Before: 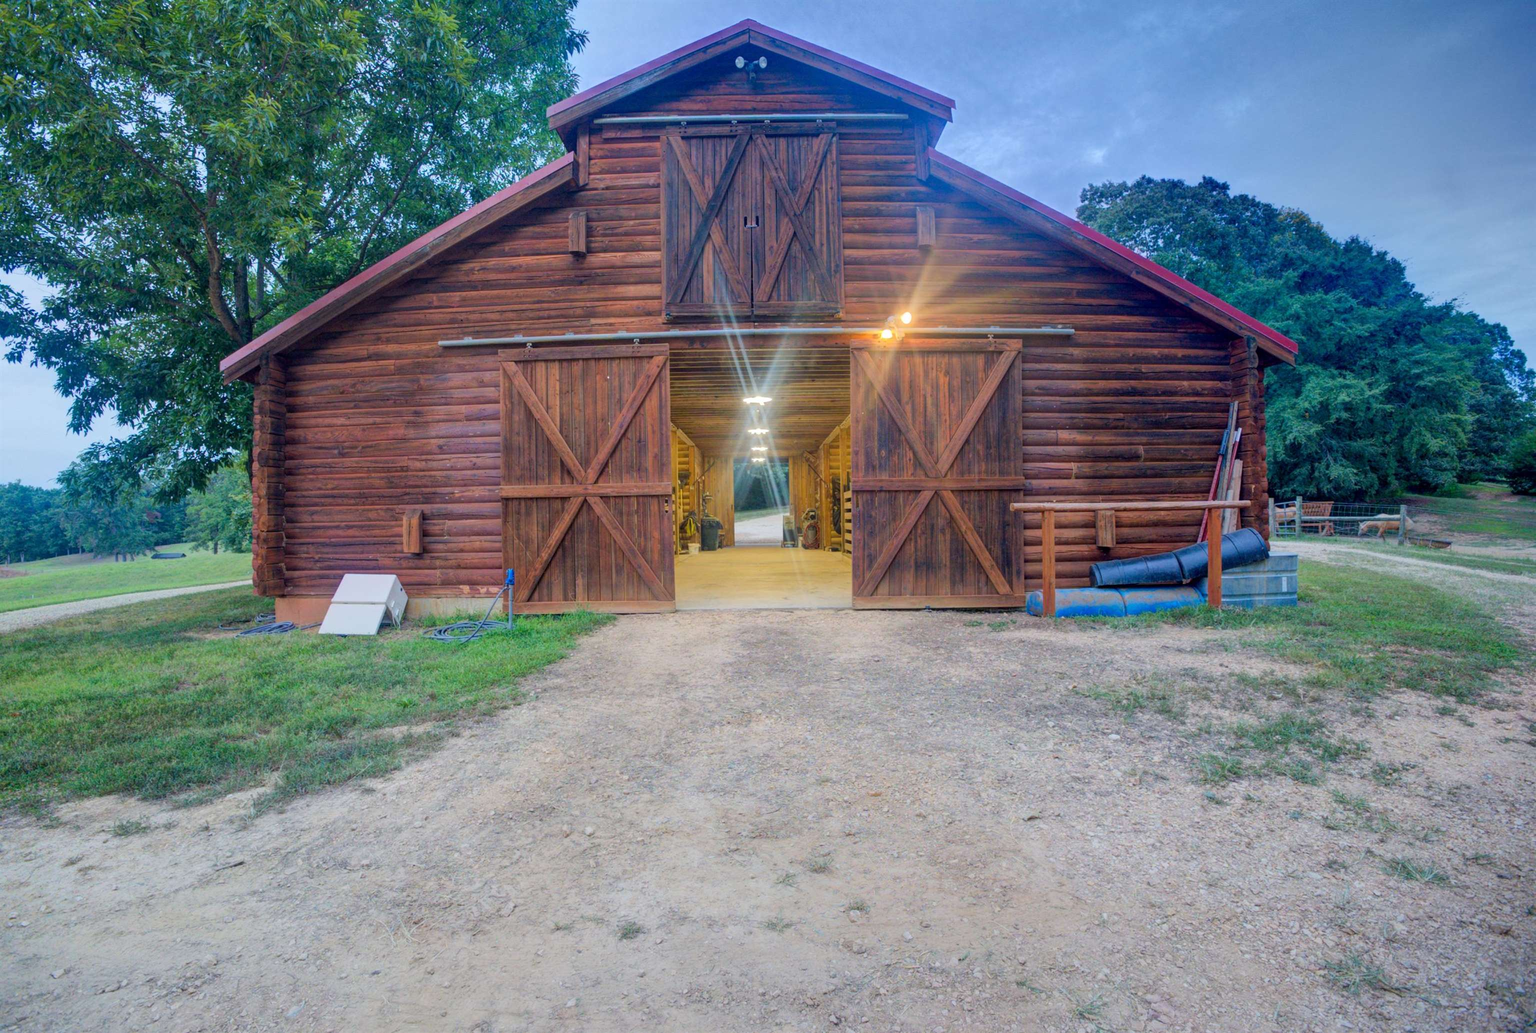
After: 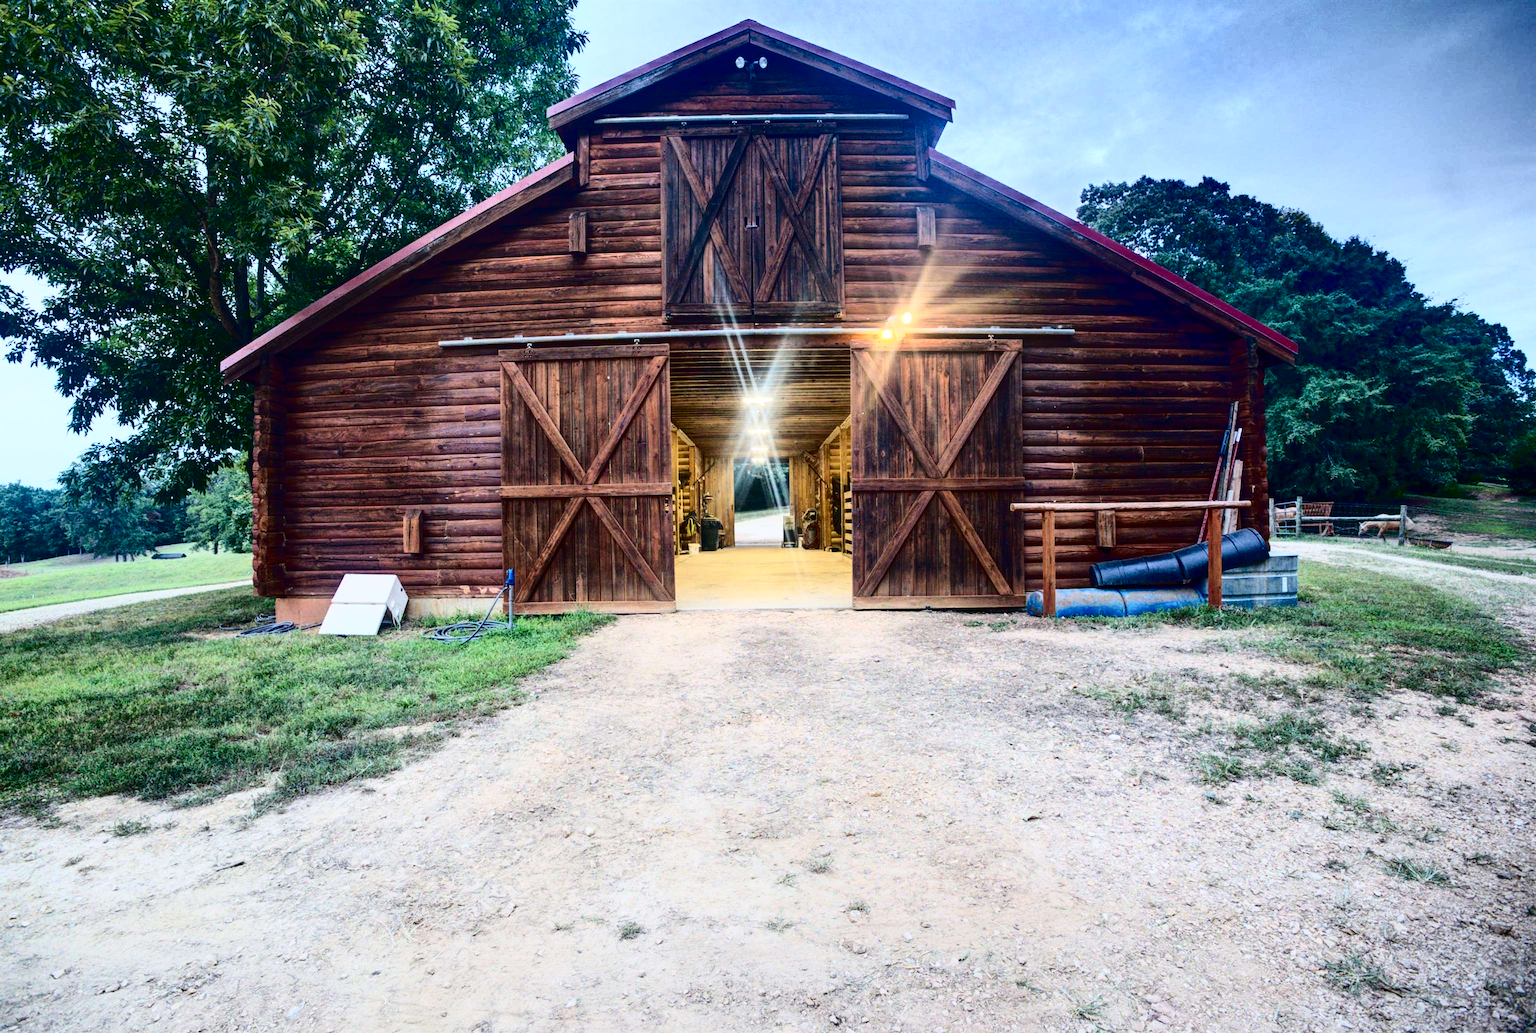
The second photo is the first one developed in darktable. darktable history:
tone curve: curves: ch0 [(0, 0) (0.003, 0.005) (0.011, 0.008) (0.025, 0.01) (0.044, 0.014) (0.069, 0.017) (0.1, 0.022) (0.136, 0.028) (0.177, 0.037) (0.224, 0.049) (0.277, 0.091) (0.335, 0.168) (0.399, 0.292) (0.468, 0.463) (0.543, 0.637) (0.623, 0.792) (0.709, 0.903) (0.801, 0.963) (0.898, 0.985) (1, 1)], color space Lab, independent channels, preserve colors none
